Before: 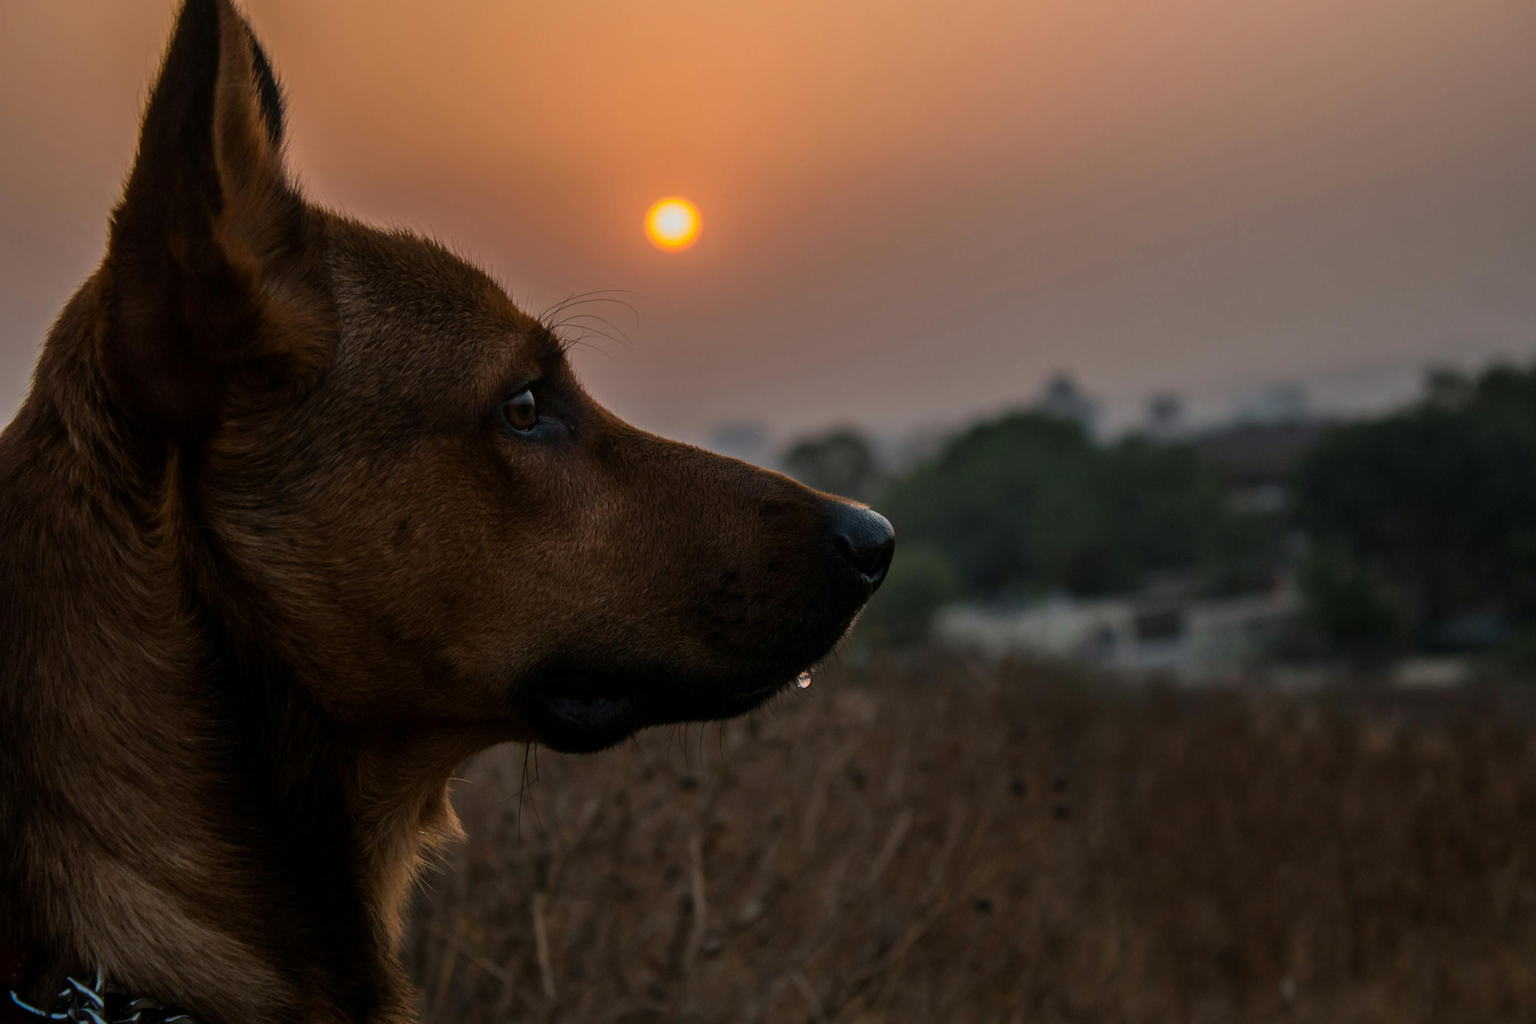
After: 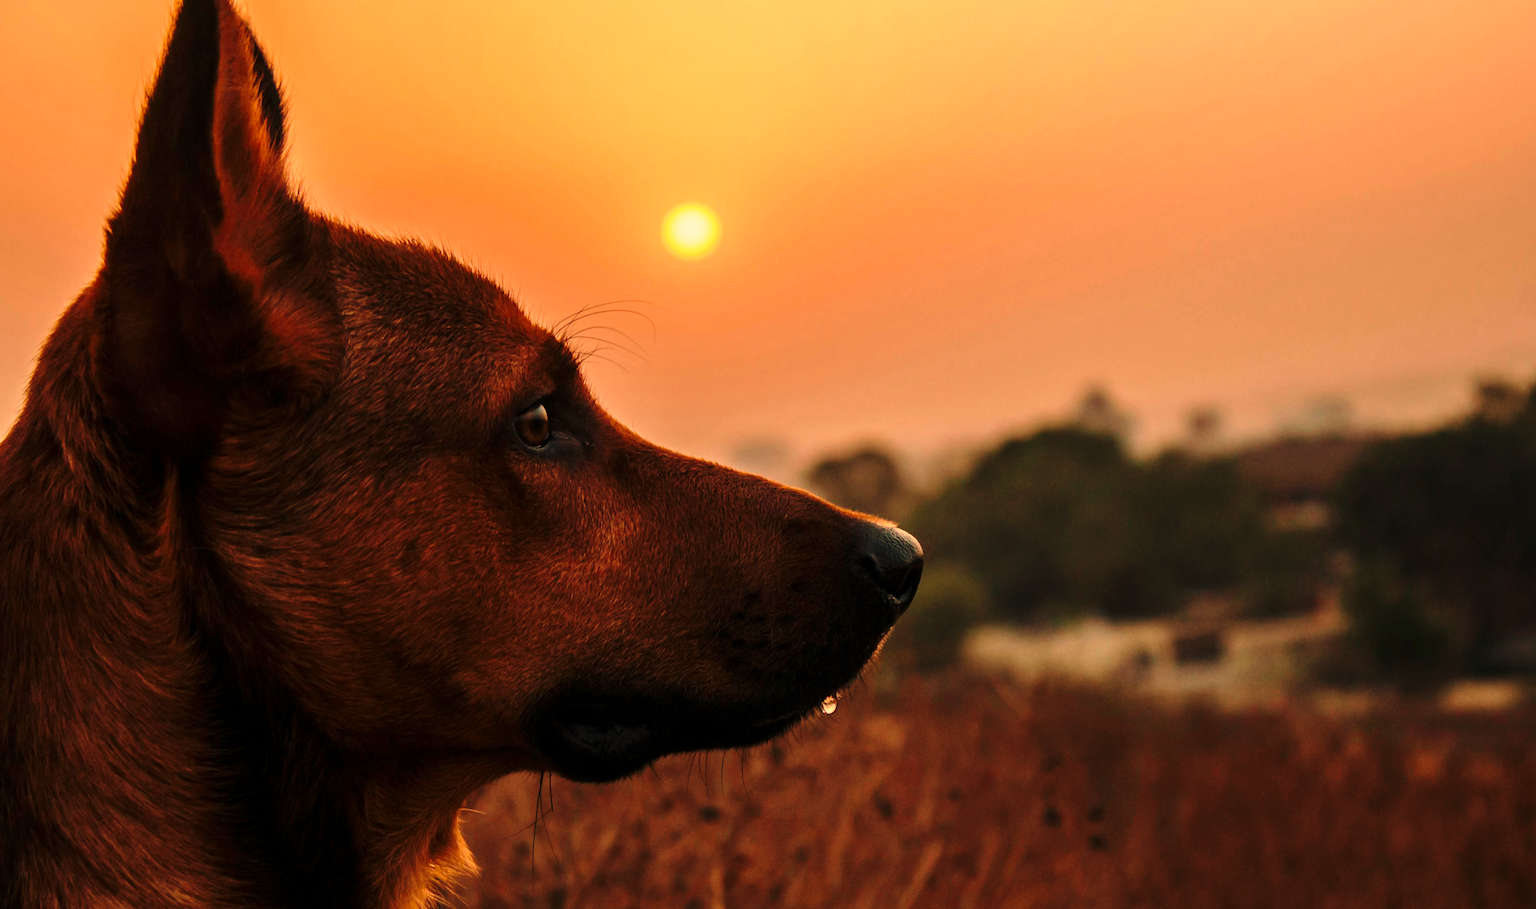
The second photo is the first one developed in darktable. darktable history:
base curve: curves: ch0 [(0, 0) (0.028, 0.03) (0.121, 0.232) (0.46, 0.748) (0.859, 0.968) (1, 1)], preserve colors none
white balance: red 1.467, blue 0.684
crop and rotate: angle 0.2°, left 0.275%, right 3.127%, bottom 14.18%
